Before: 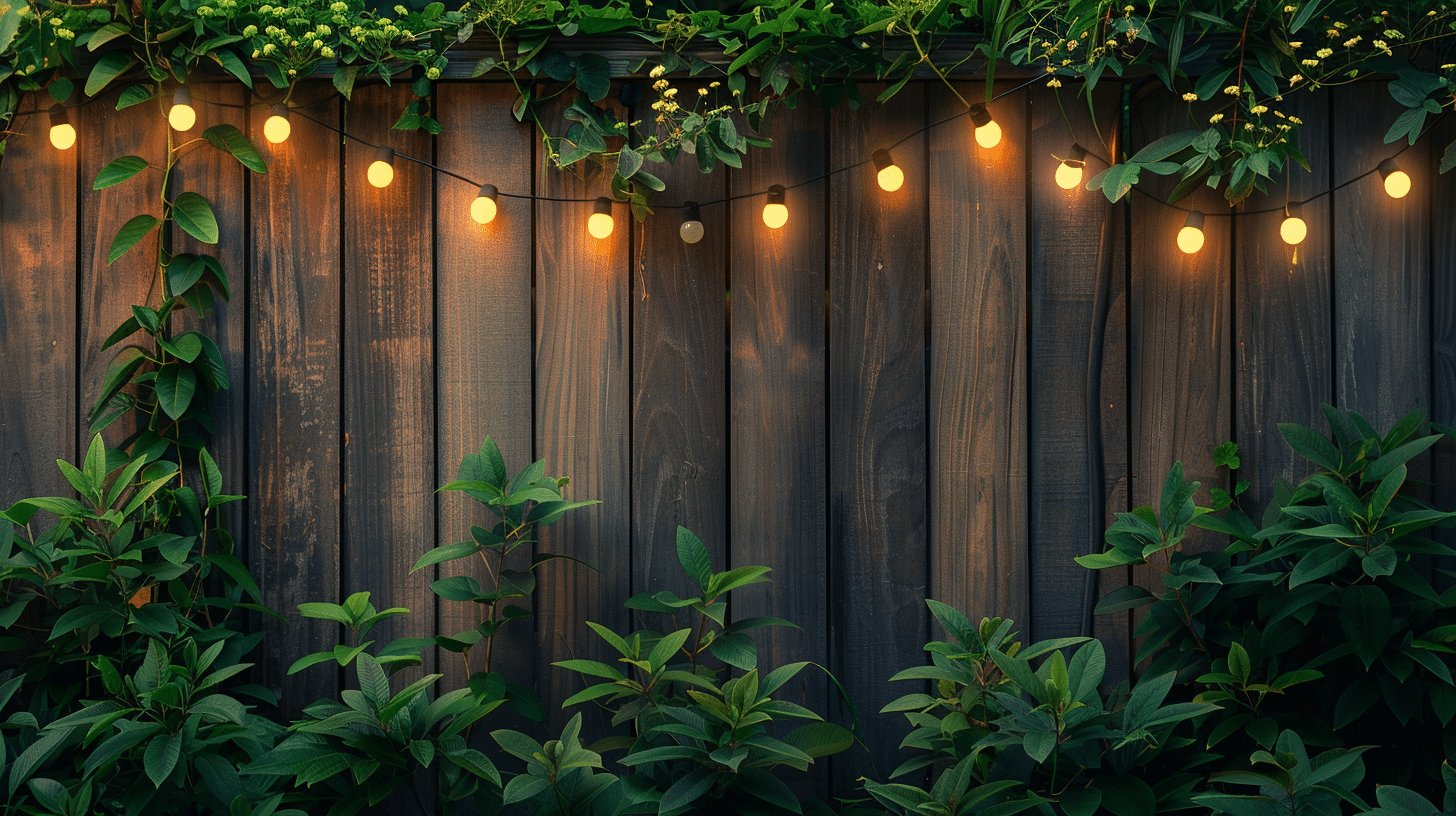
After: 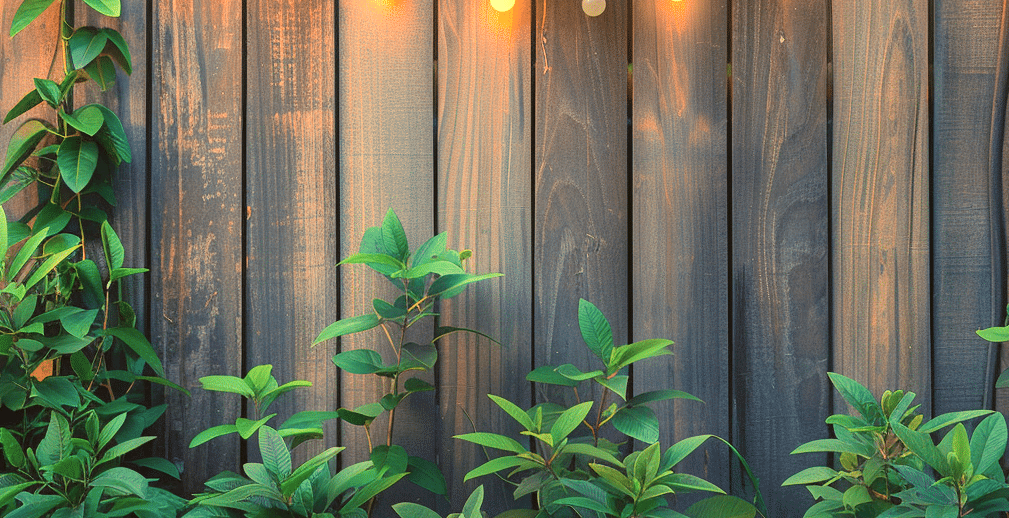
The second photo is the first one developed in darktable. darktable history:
base curve: curves: ch0 [(0, 0) (0.204, 0.334) (0.55, 0.733) (1, 1)]
crop: left 6.759%, top 27.83%, right 23.888%, bottom 8.684%
velvia: on, module defaults
color correction: highlights a* -3.71, highlights b* -6.34, shadows a* 3.08, shadows b* 5.7
contrast brightness saturation: contrast 0.098, brightness 0.291, saturation 0.14
